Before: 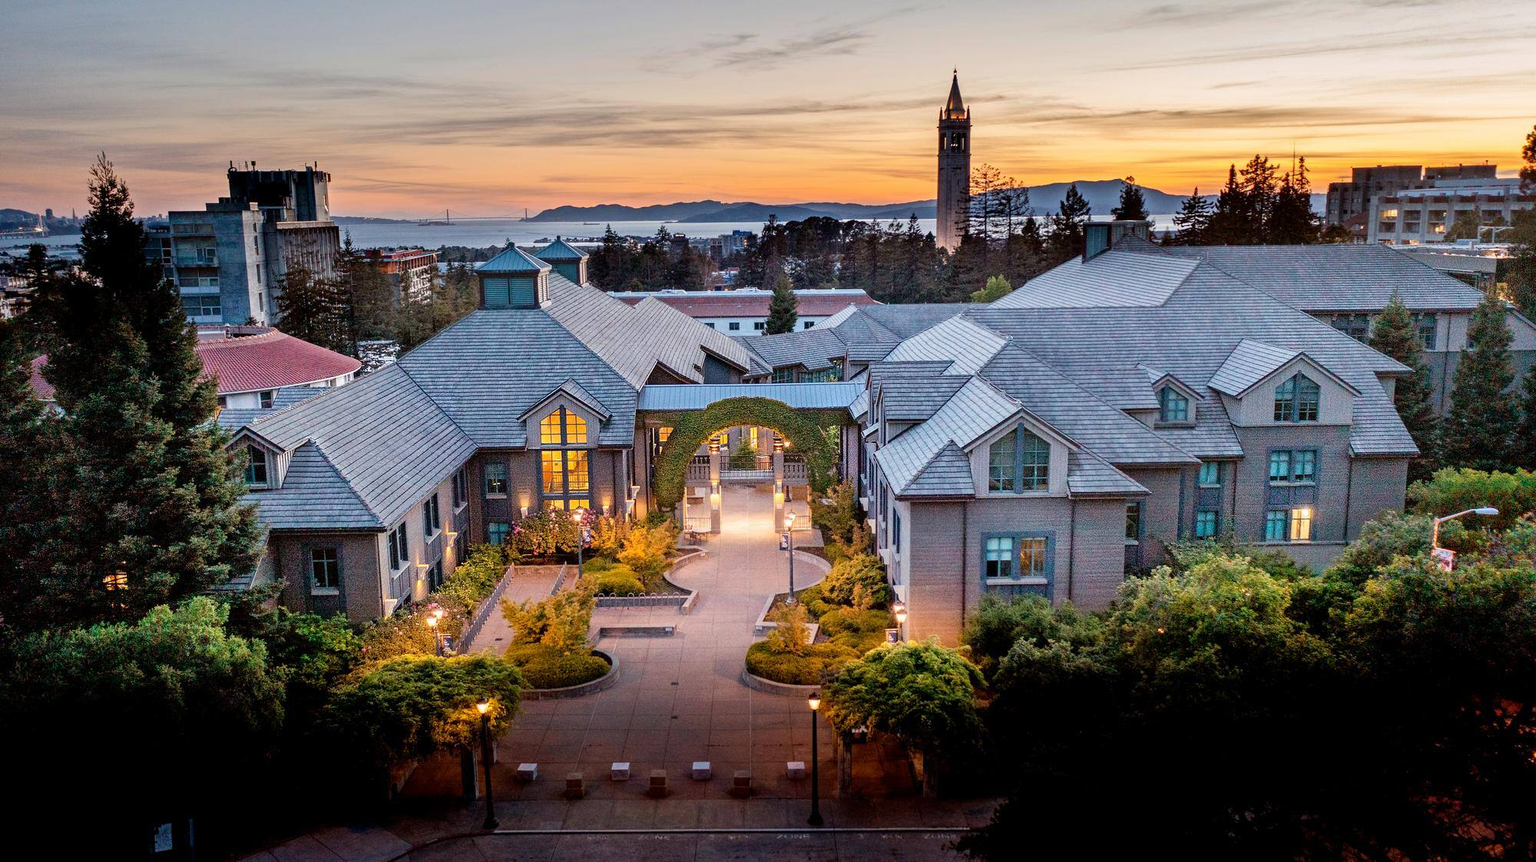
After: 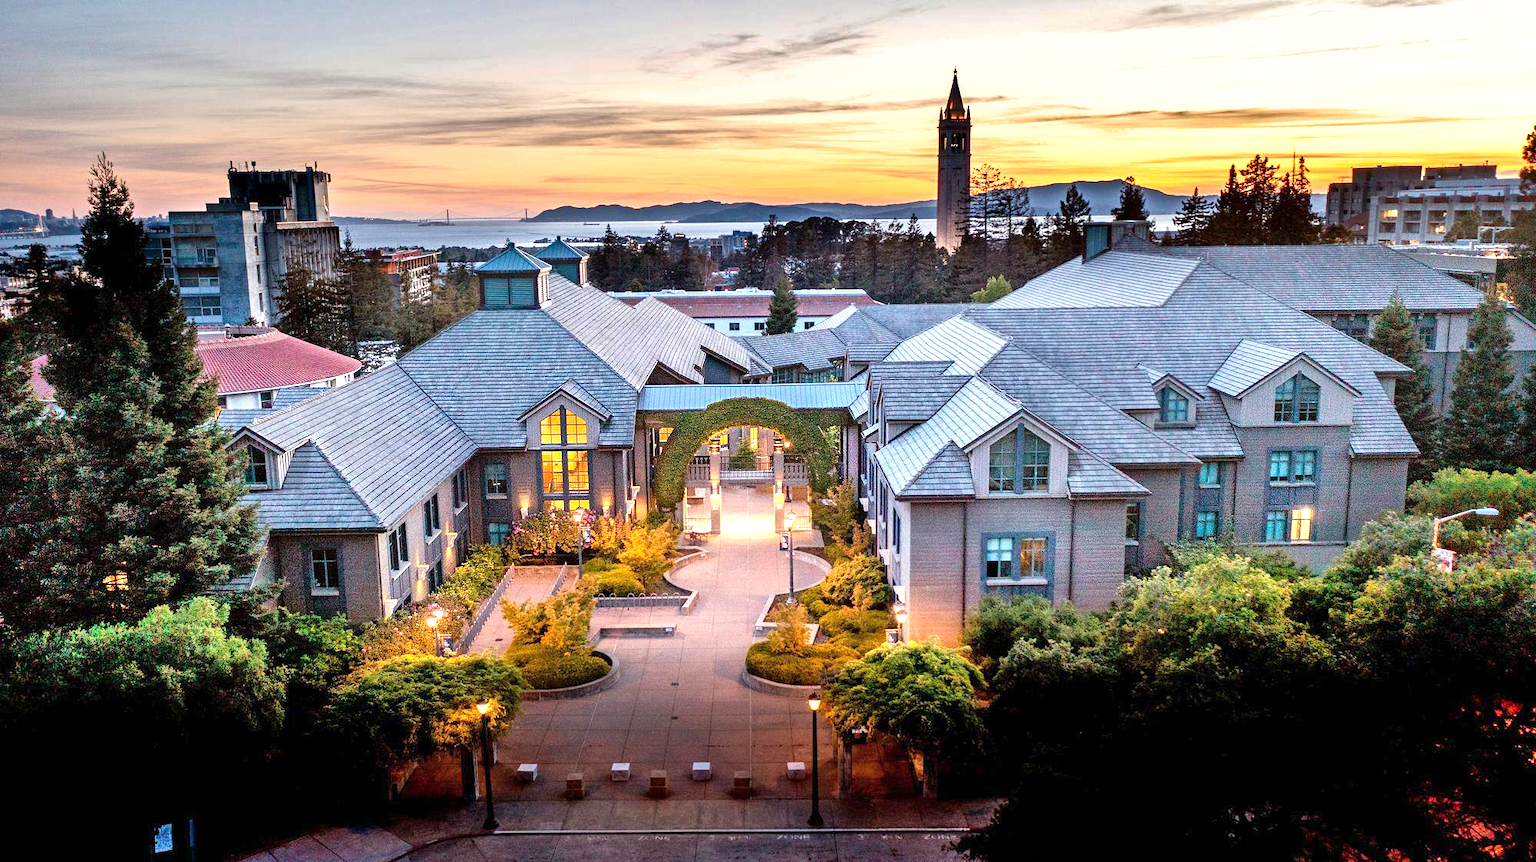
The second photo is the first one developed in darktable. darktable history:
shadows and highlights: soften with gaussian
exposure: exposure 0.766 EV, compensate highlight preservation false
